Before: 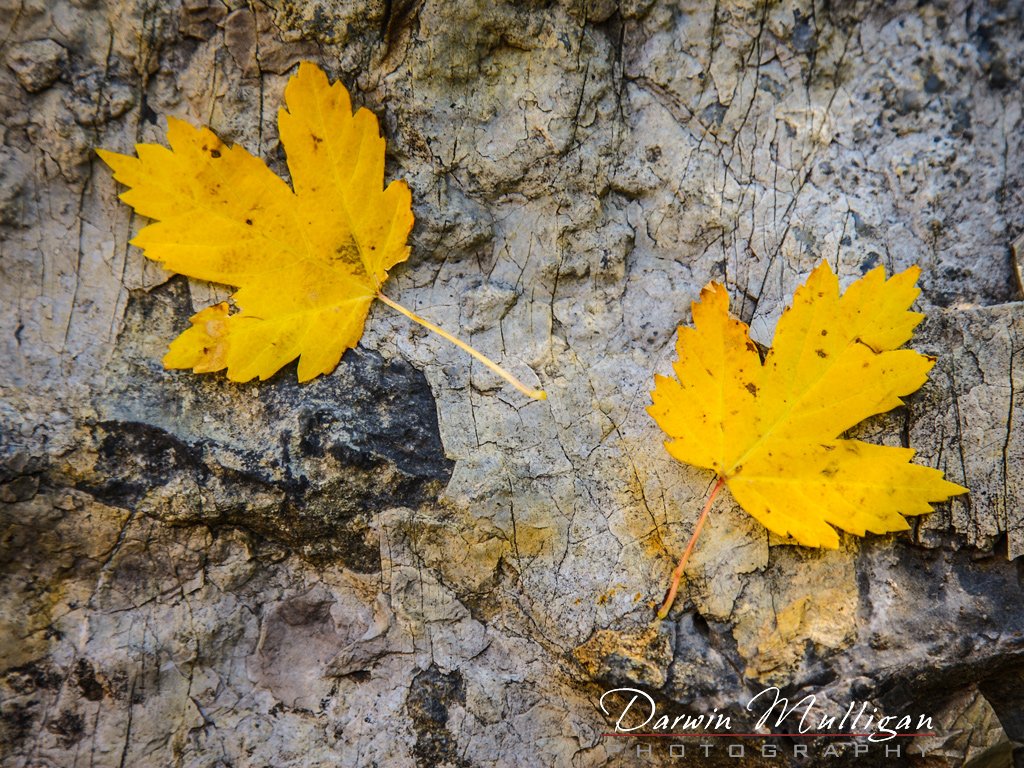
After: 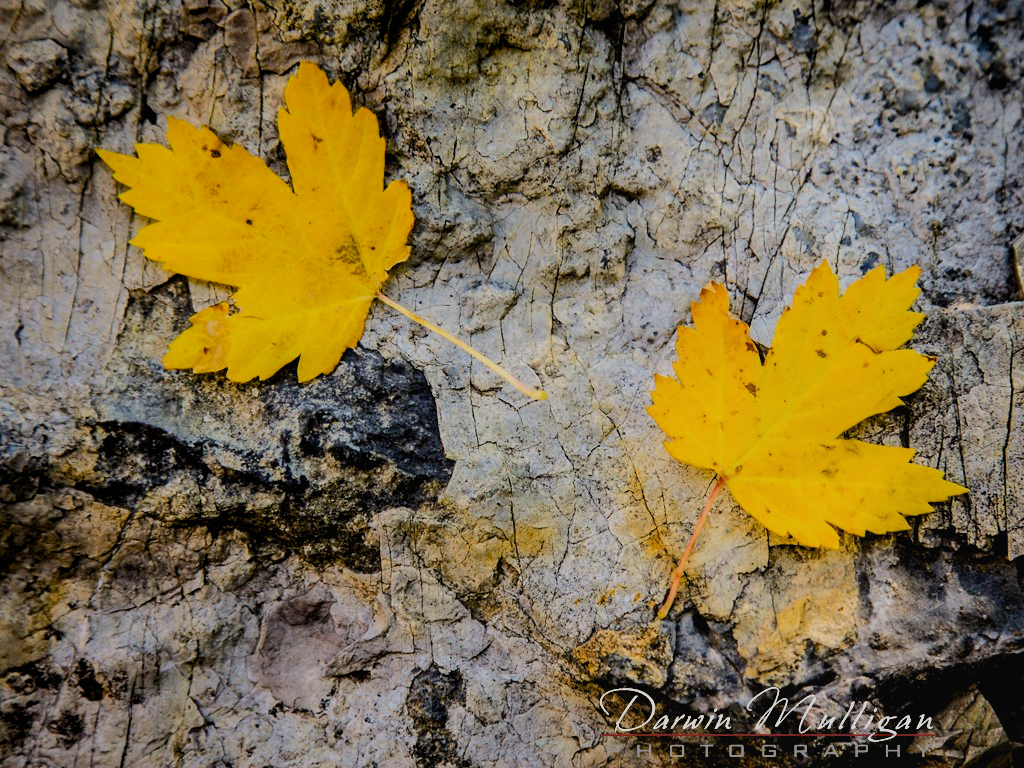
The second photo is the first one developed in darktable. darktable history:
filmic rgb: black relative exposure -8.42 EV, white relative exposure 4.68 EV, hardness 3.82, color science v6 (2022)
exposure: black level correction 0.012, compensate highlight preservation false
bloom: size 40%
